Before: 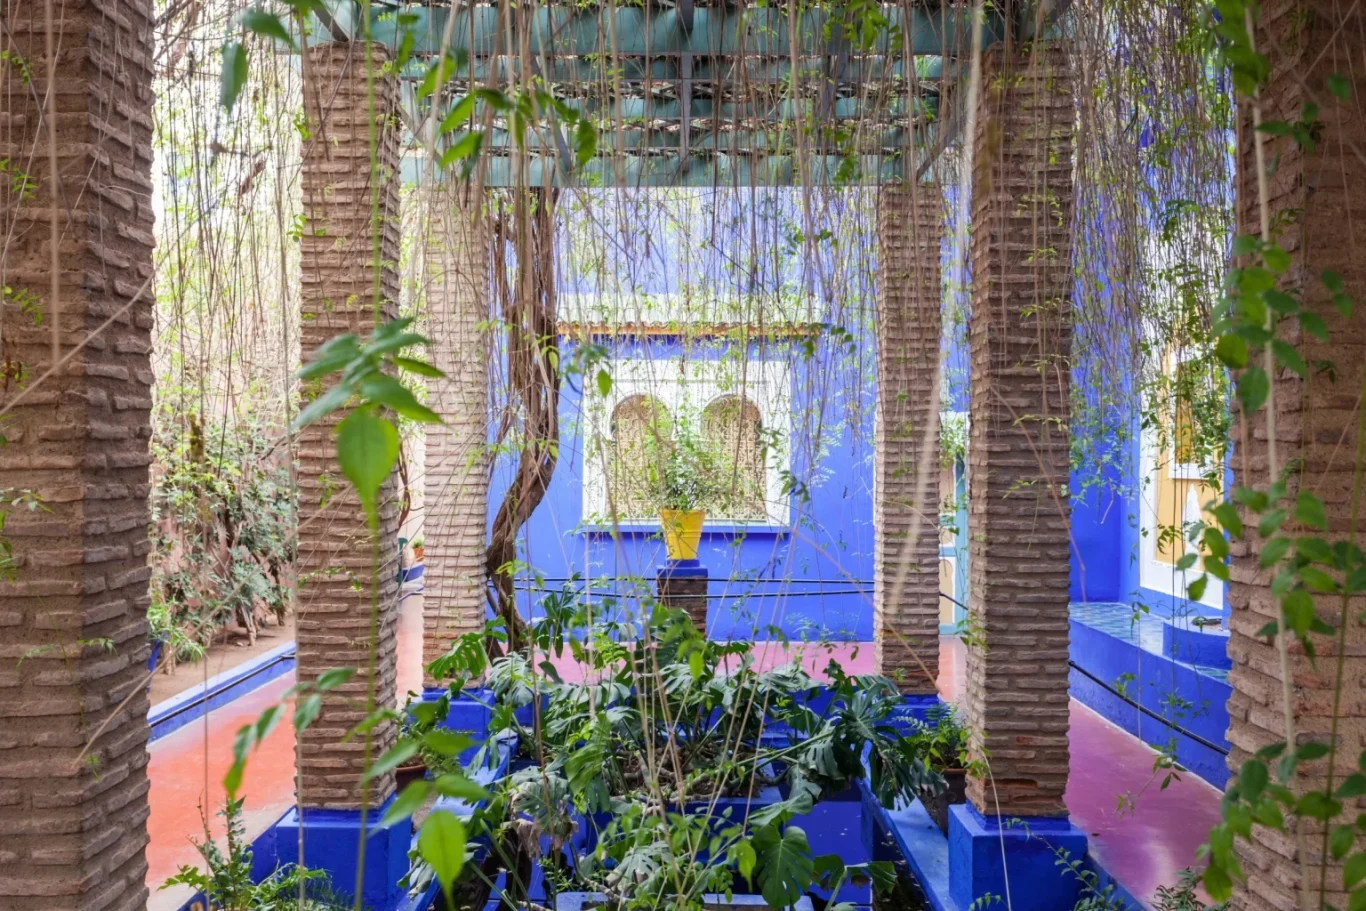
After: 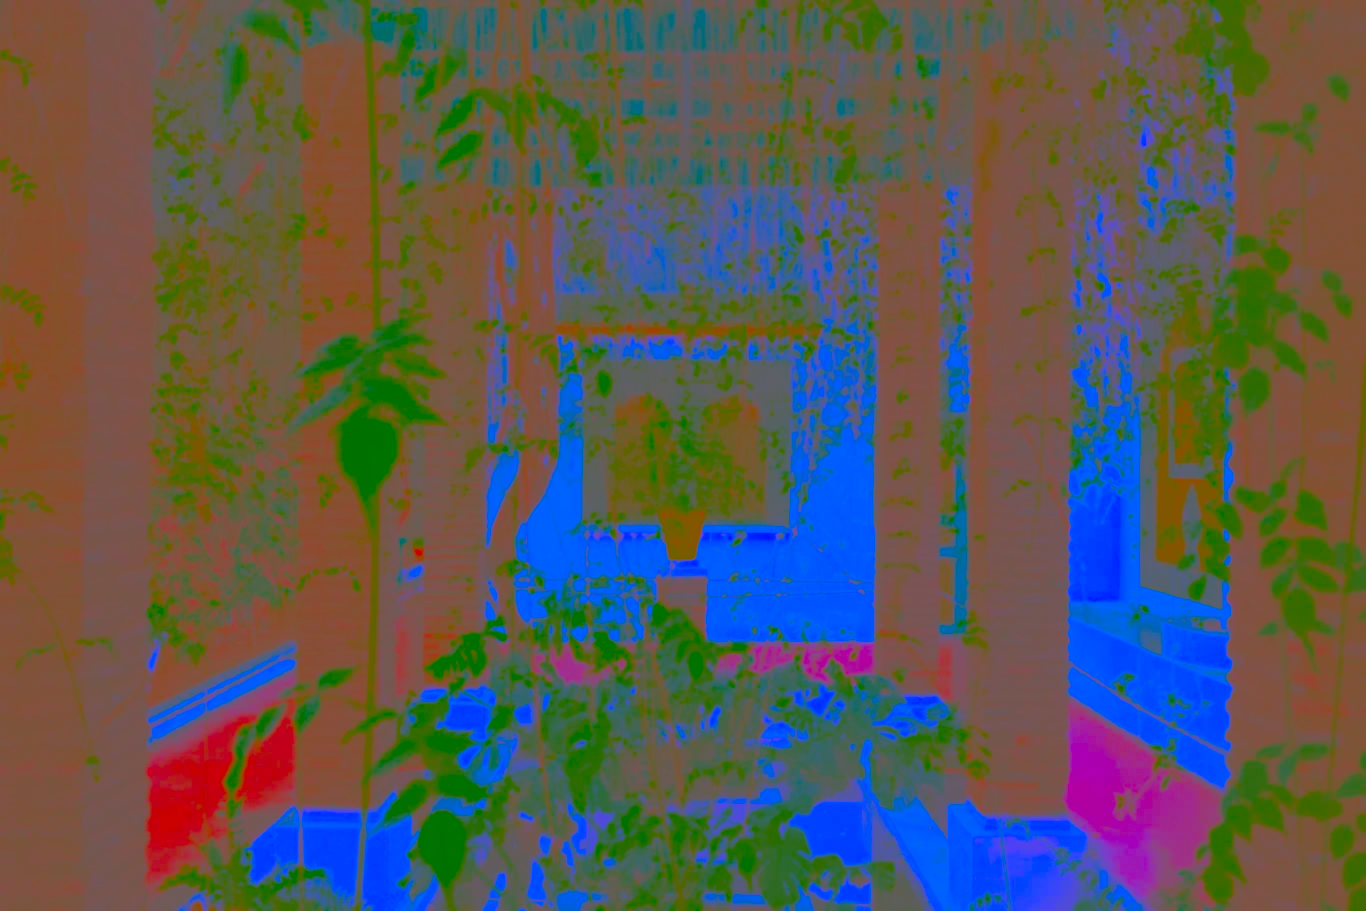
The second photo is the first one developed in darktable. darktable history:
tone equalizer: -8 EV 0.001 EV, -7 EV -0.002 EV, -6 EV 0.002 EV, -5 EV -0.03 EV, -4 EV -0.116 EV, -3 EV -0.169 EV, -2 EV 0.24 EV, -1 EV 0.702 EV, +0 EV 0.493 EV
contrast brightness saturation: contrast -0.99, brightness -0.17, saturation 0.75
shadows and highlights: shadows 25, highlights -25
